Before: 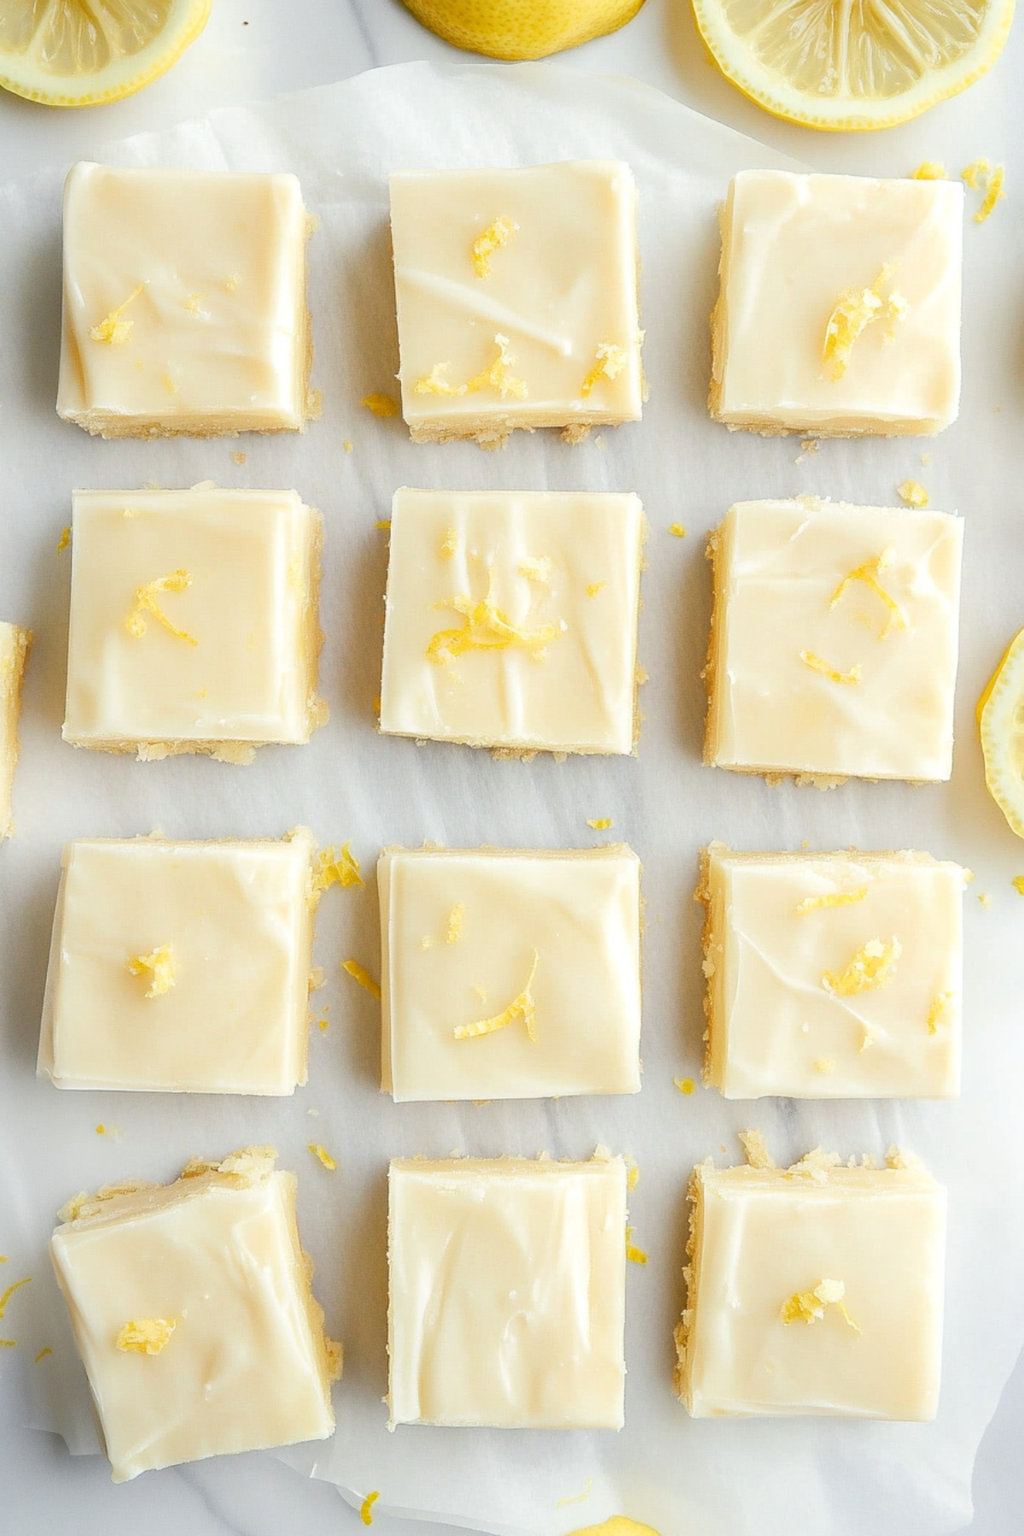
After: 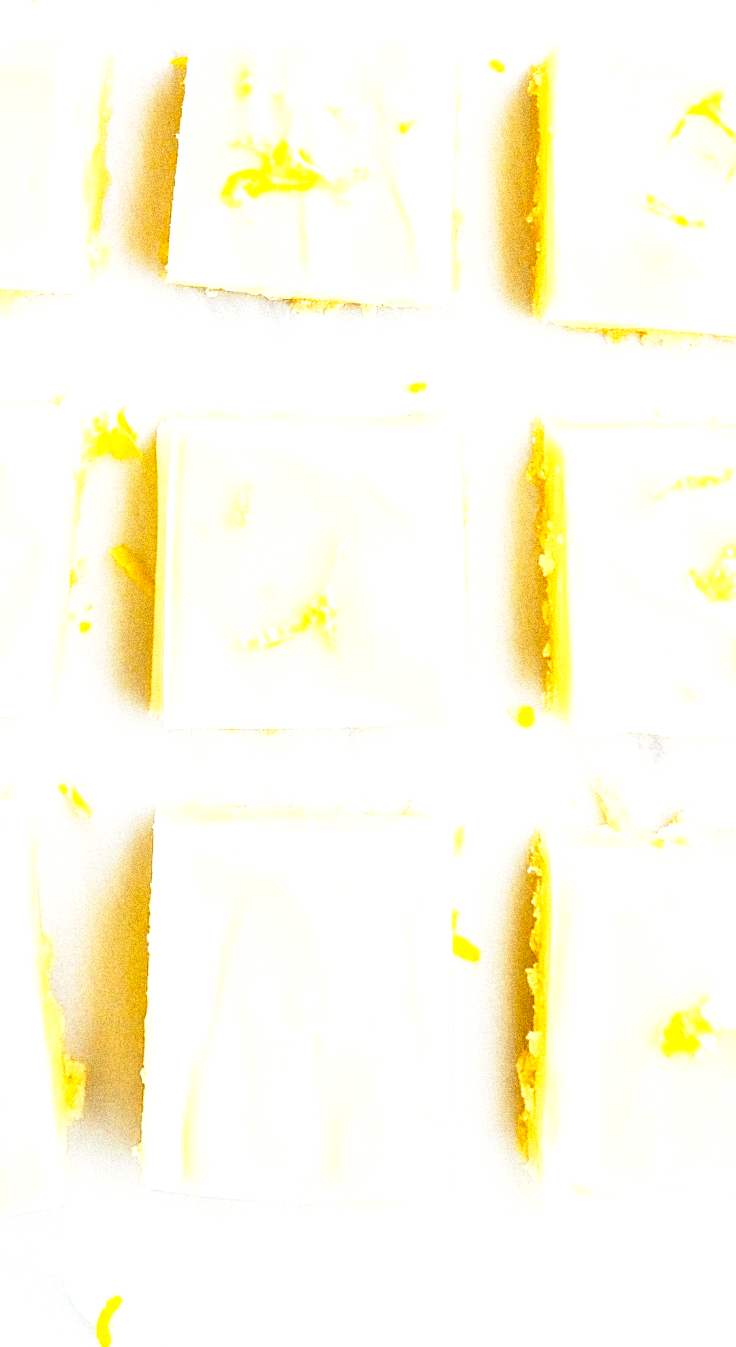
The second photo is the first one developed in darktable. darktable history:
color balance rgb: perceptual saturation grading › global saturation 25%, perceptual brilliance grading › mid-tones 10%, perceptual brilliance grading › shadows 15%, global vibrance 20%
crop: left 16.871%, top 22.857%, right 9.116%
local contrast: mode bilateral grid, contrast 20, coarseness 50, detail 132%, midtone range 0.2
tone equalizer: -8 EV -0.75 EV, -7 EV -0.7 EV, -6 EV -0.6 EV, -5 EV -0.4 EV, -3 EV 0.4 EV, -2 EV 0.6 EV, -1 EV 0.7 EV, +0 EV 0.75 EV, edges refinement/feathering 500, mask exposure compensation -1.57 EV, preserve details no
exposure: exposure 0.426 EV, compensate highlight preservation false
grain: coarseness 14.49 ISO, strength 48.04%, mid-tones bias 35%
rotate and perspective: rotation 0.72°, lens shift (vertical) -0.352, lens shift (horizontal) -0.051, crop left 0.152, crop right 0.859, crop top 0.019, crop bottom 0.964
base curve: curves: ch0 [(0, 0) (0.579, 0.807) (1, 1)], preserve colors none
